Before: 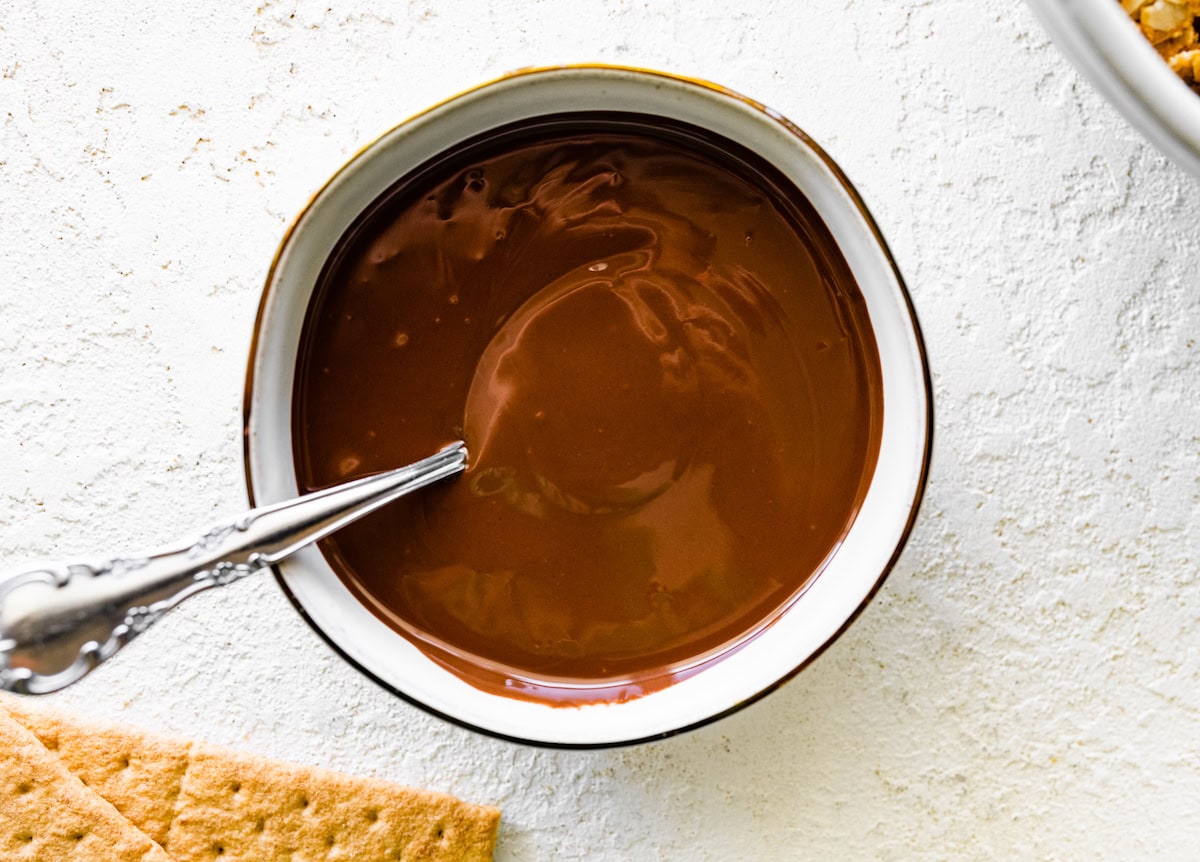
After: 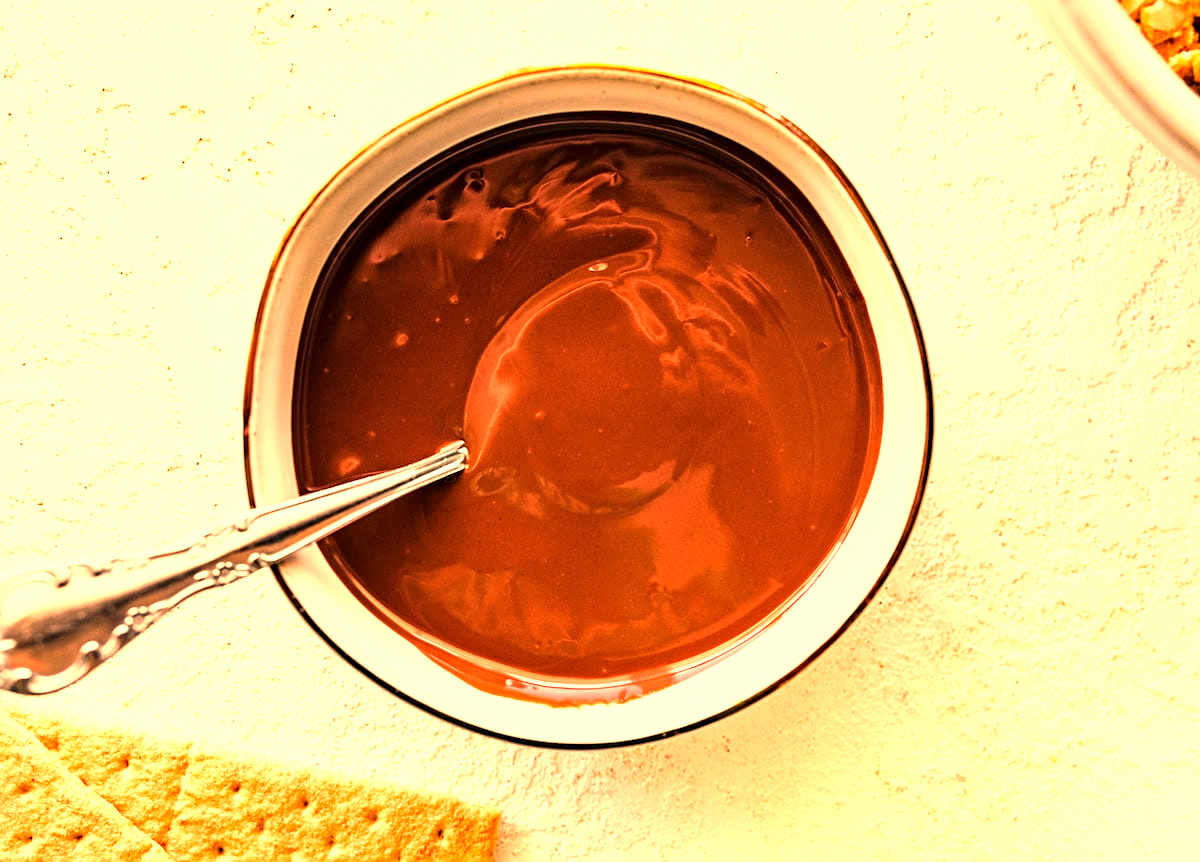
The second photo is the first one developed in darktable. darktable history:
contrast equalizer: octaves 7, y [[0.528 ×6], [0.514 ×6], [0.362 ×6], [0 ×6], [0 ×6]]
white balance: red 1.467, blue 0.684
sharpen: amount 0.2
exposure: black level correction 0, exposure 0.7 EV, compensate exposure bias true, compensate highlight preservation false
